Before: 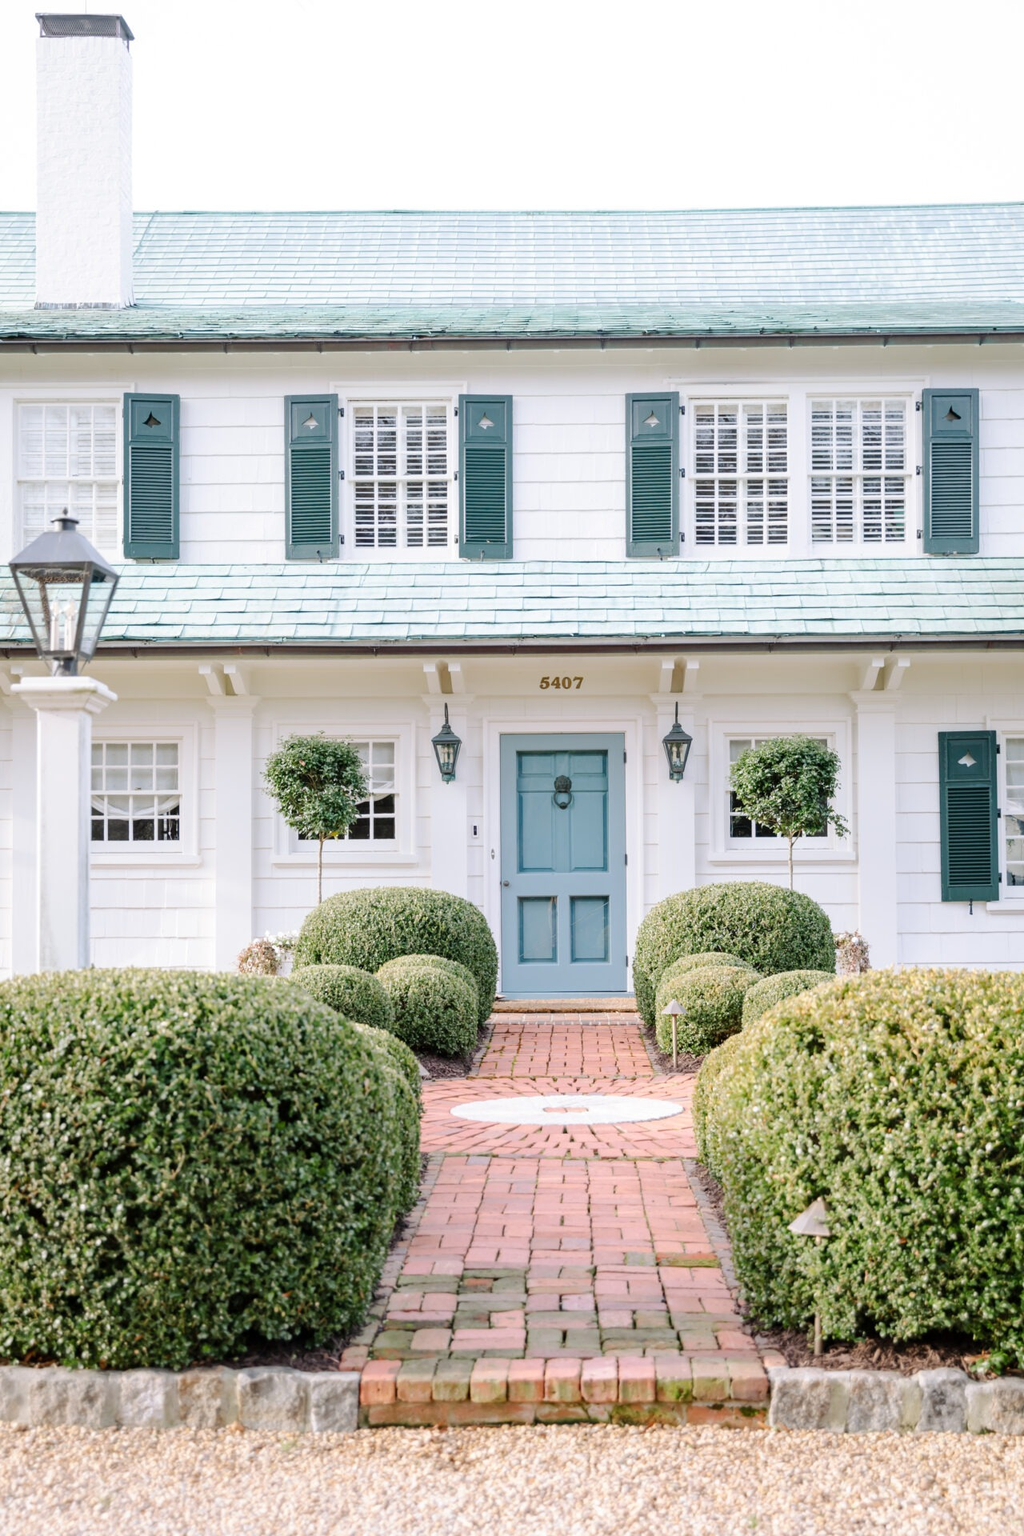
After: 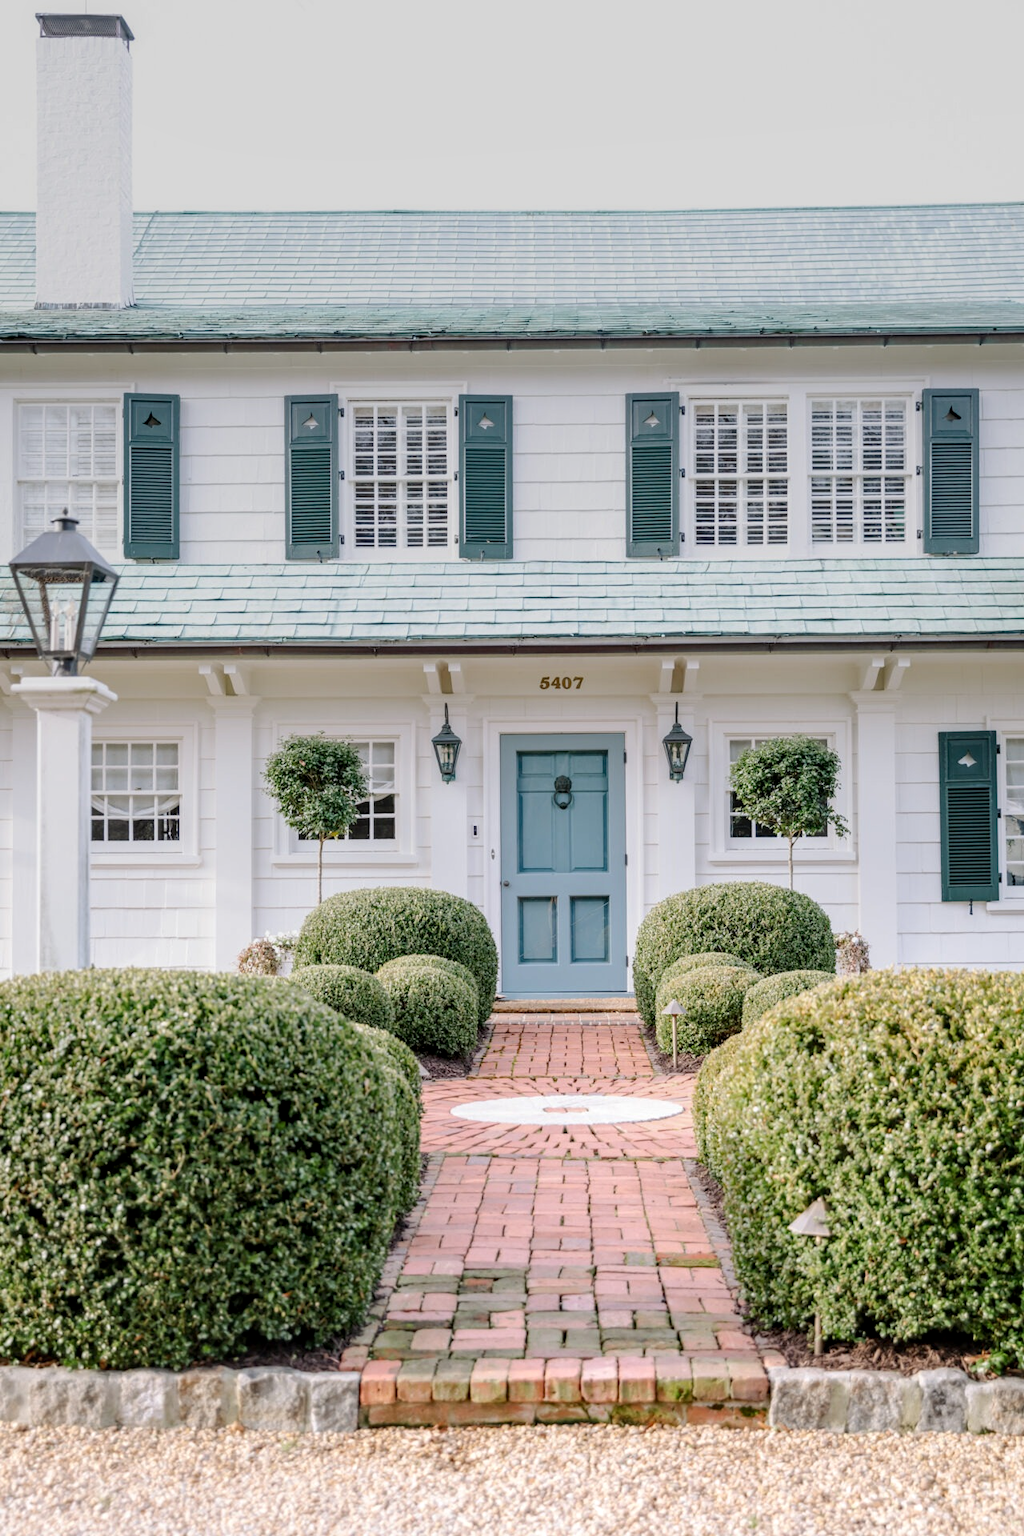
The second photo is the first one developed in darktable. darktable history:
graduated density: rotation -0.352°, offset 57.64
local contrast: on, module defaults
